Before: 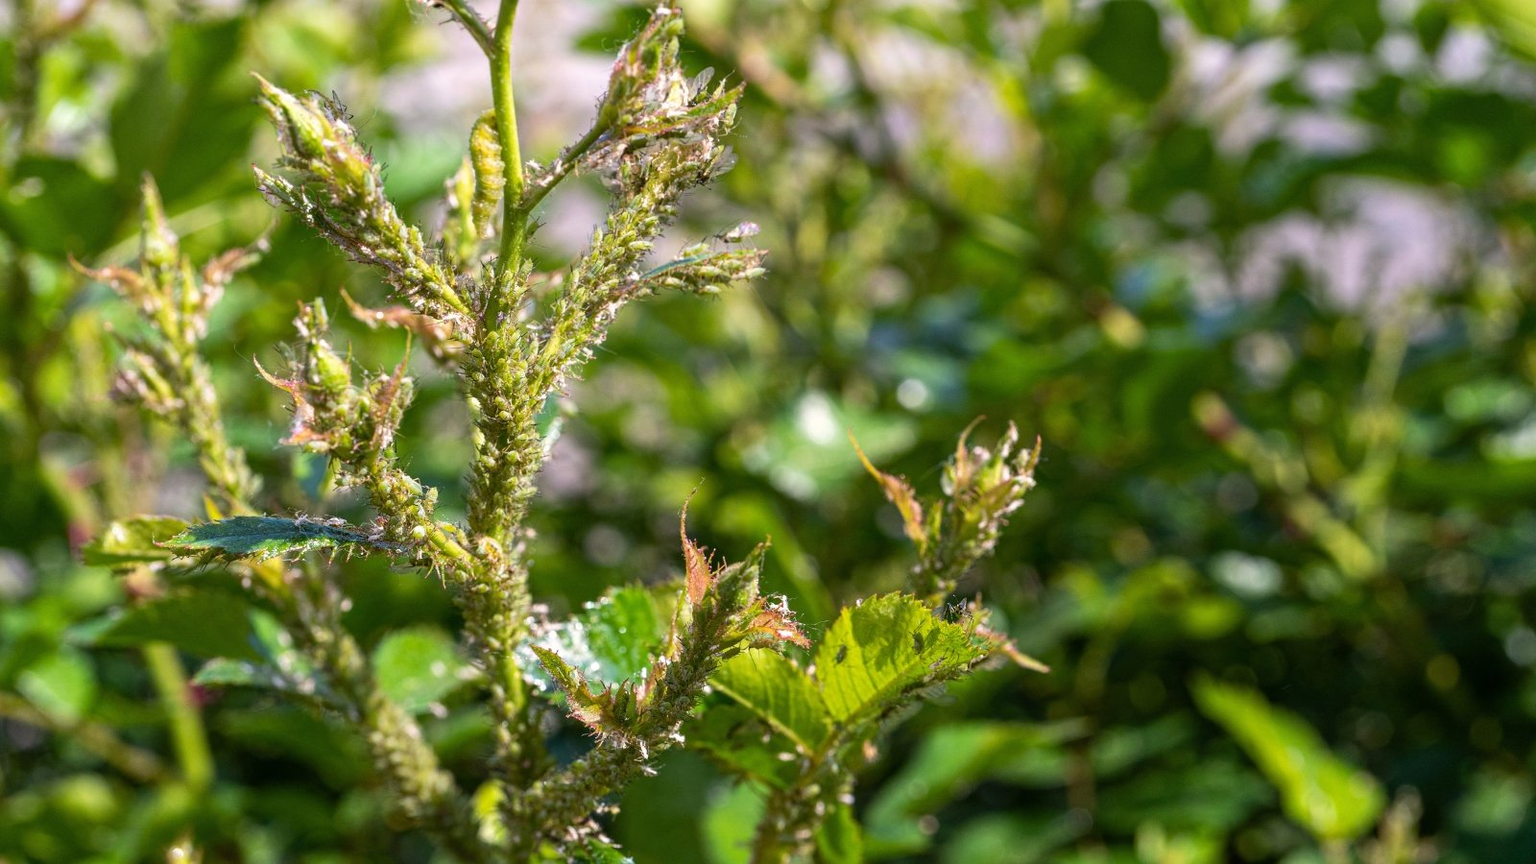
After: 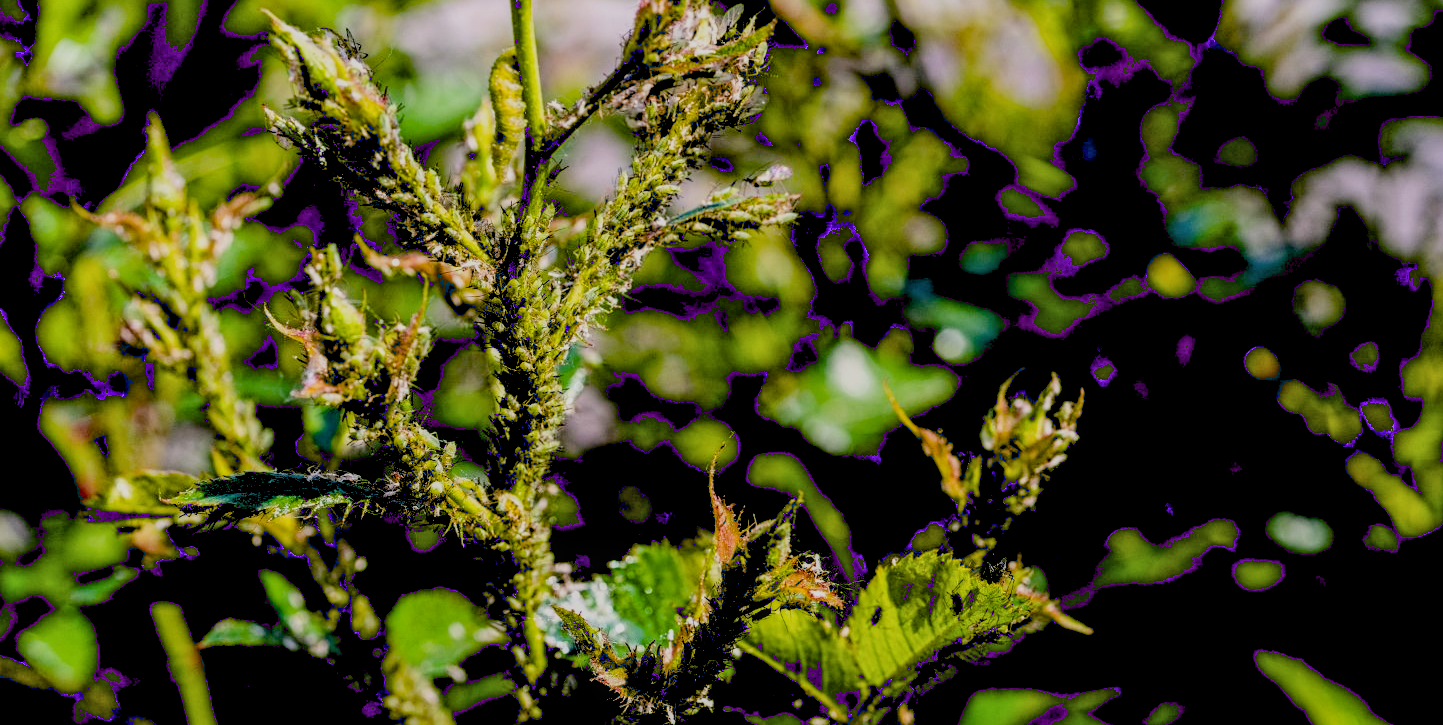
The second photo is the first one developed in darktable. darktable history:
local contrast: on, module defaults
crop: top 7.427%, right 9.752%, bottom 11.942%
exposure: black level correction 0.099, exposure -0.083 EV, compensate exposure bias true, compensate highlight preservation false
filmic rgb: black relative exposure -7.65 EV, white relative exposure 4.56 EV, hardness 3.61
